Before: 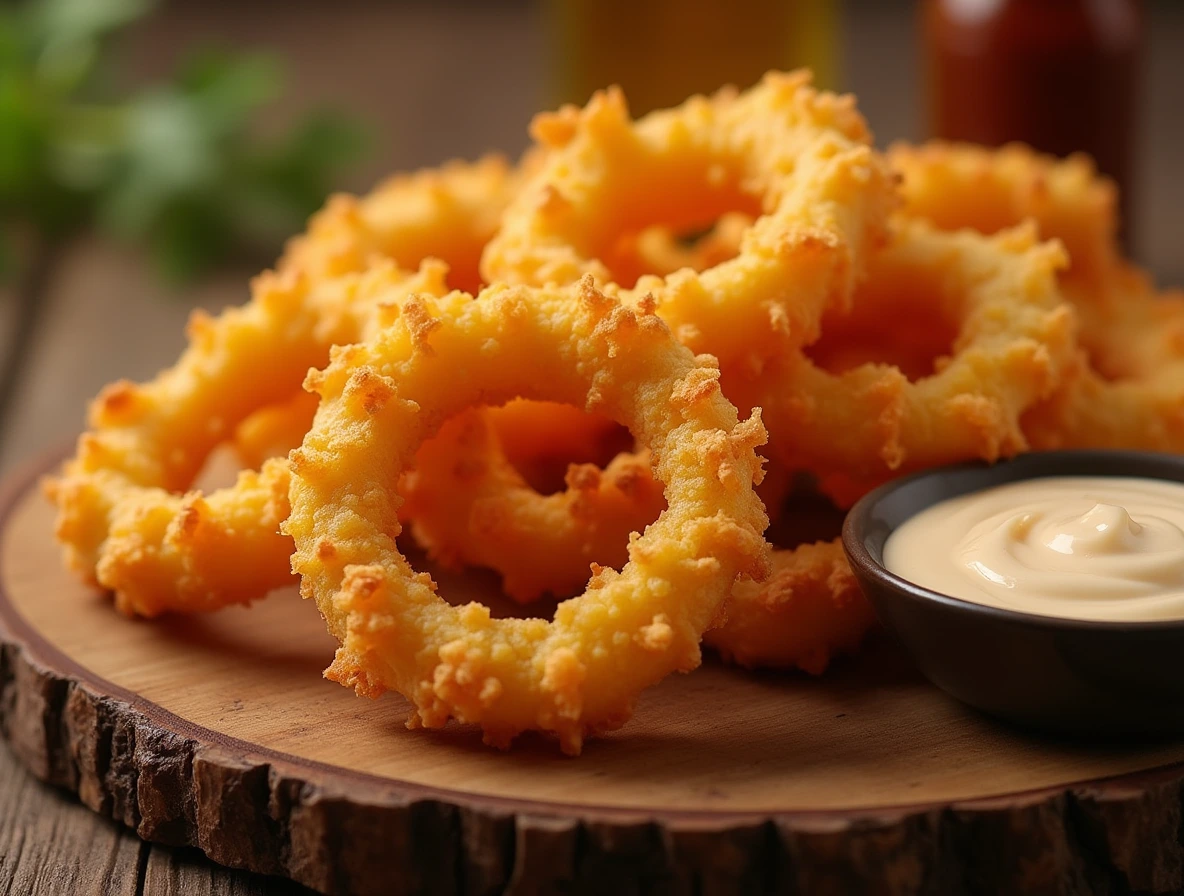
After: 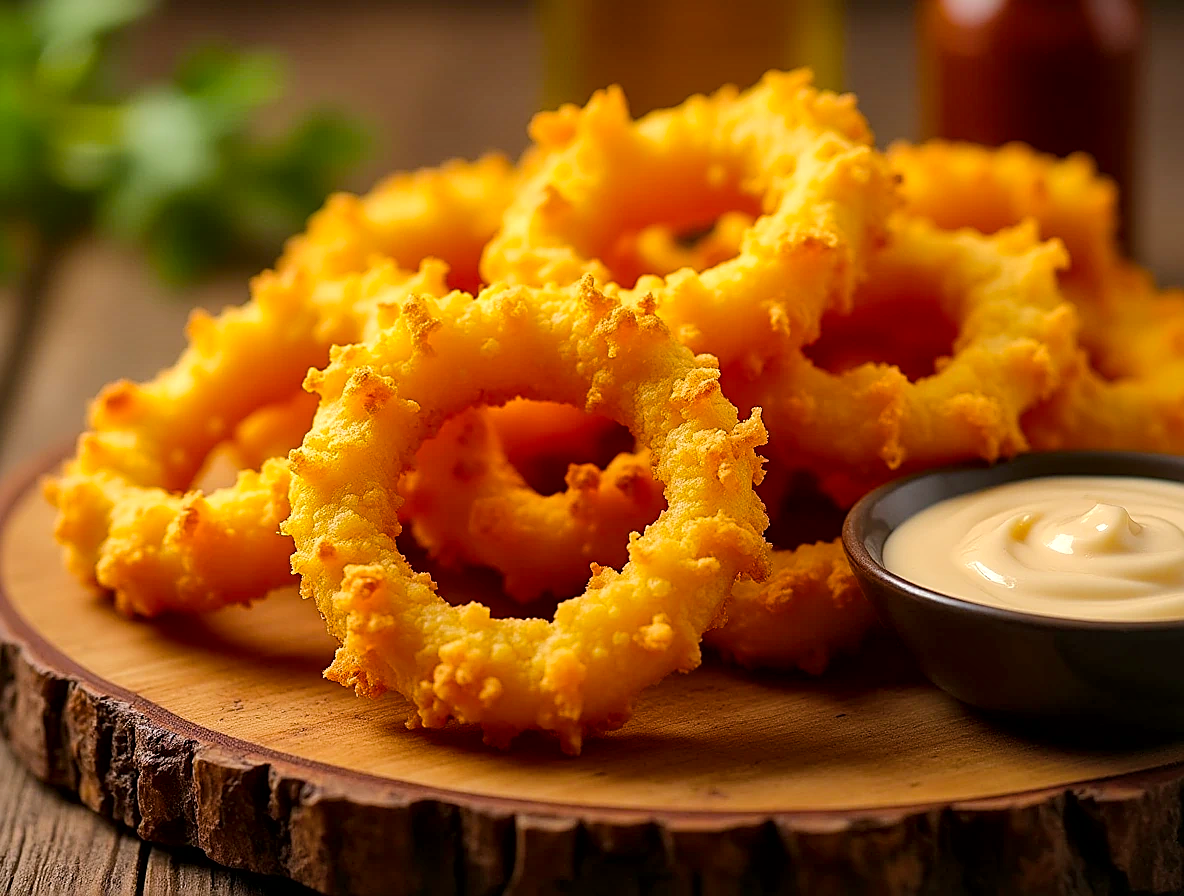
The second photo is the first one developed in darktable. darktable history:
white balance: red 1, blue 1
sharpen: amount 0.575
local contrast: mode bilateral grid, contrast 20, coarseness 50, detail 171%, midtone range 0.2
color balance rgb: perceptual saturation grading › global saturation 25%, perceptual brilliance grading › mid-tones 10%, perceptual brilliance grading › shadows 15%, global vibrance 20%
